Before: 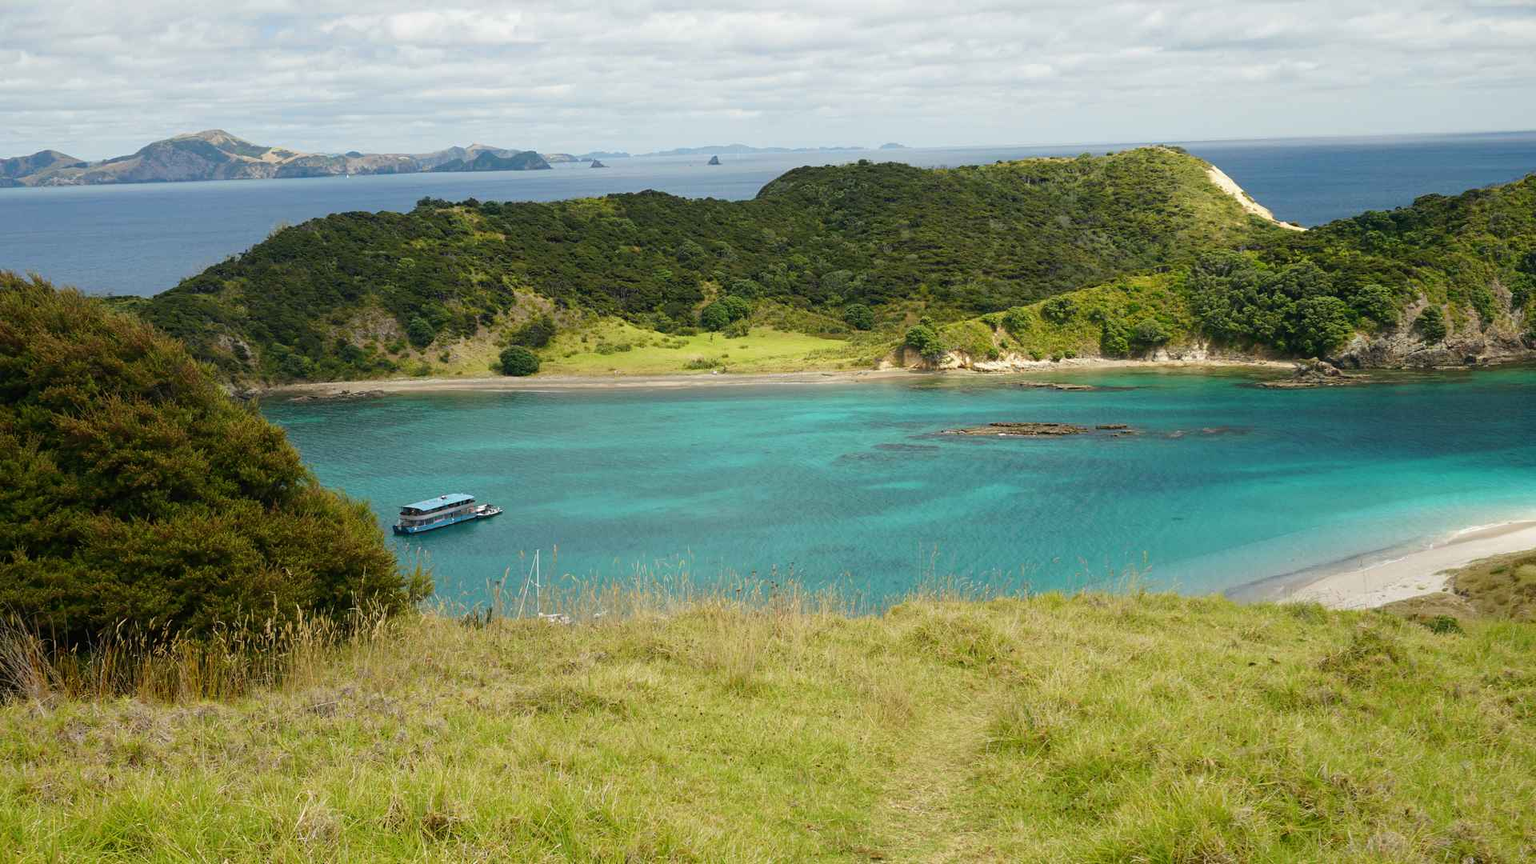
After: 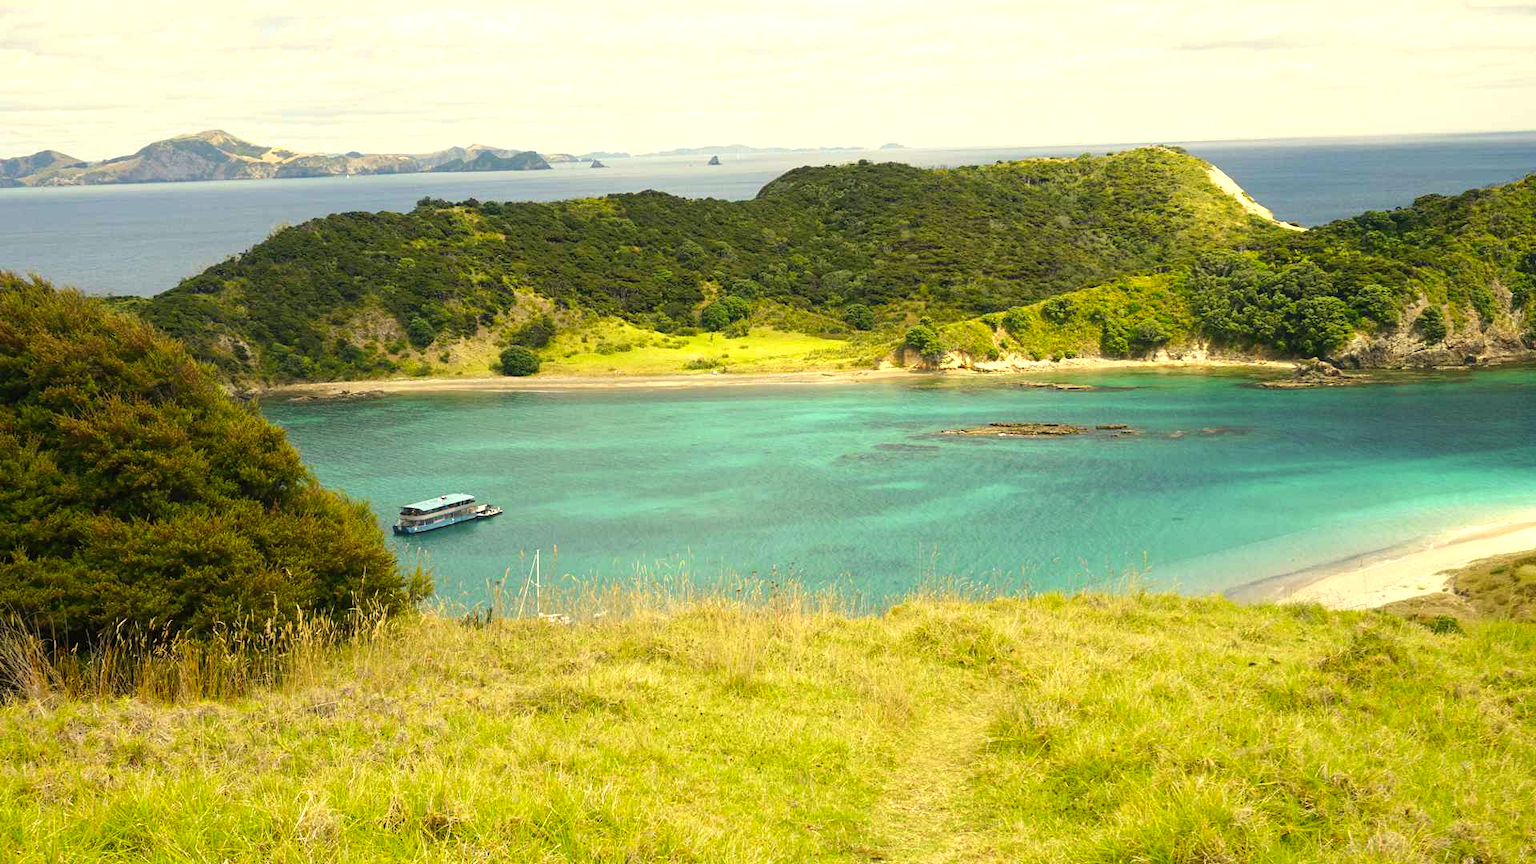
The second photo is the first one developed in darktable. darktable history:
color correction: highlights a* 2.33, highlights b* 22.94
exposure: black level correction 0, exposure 0.695 EV, compensate highlight preservation false
